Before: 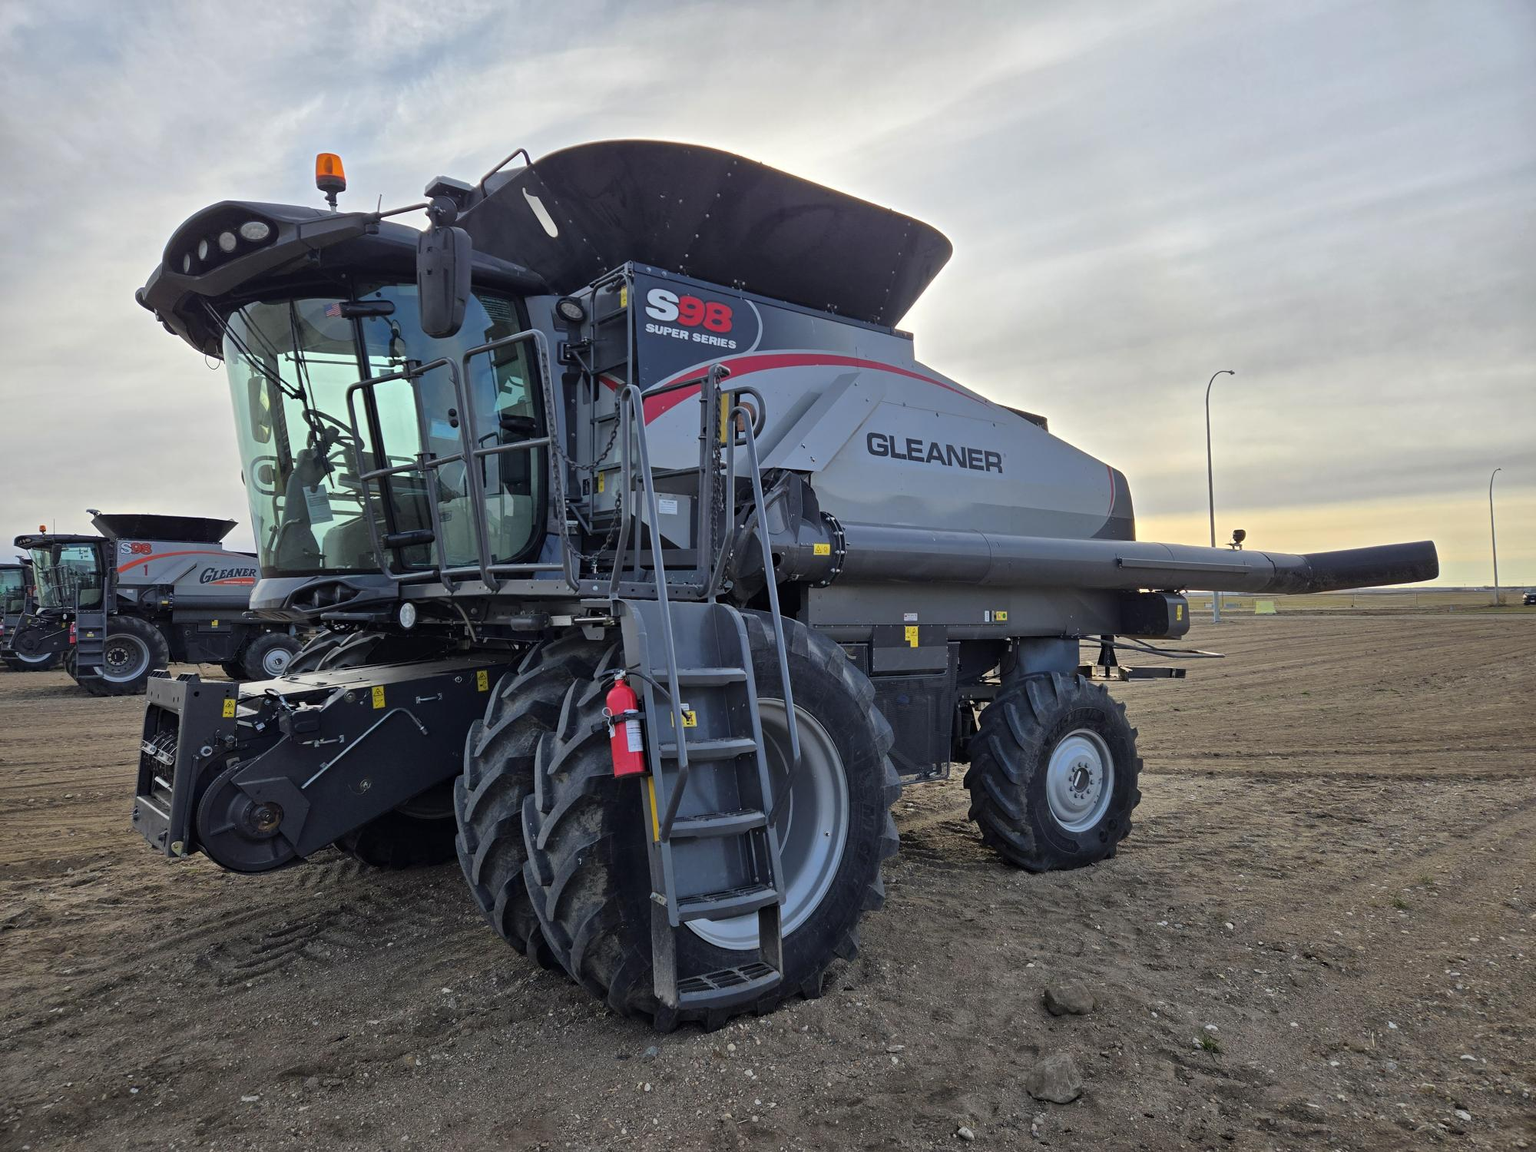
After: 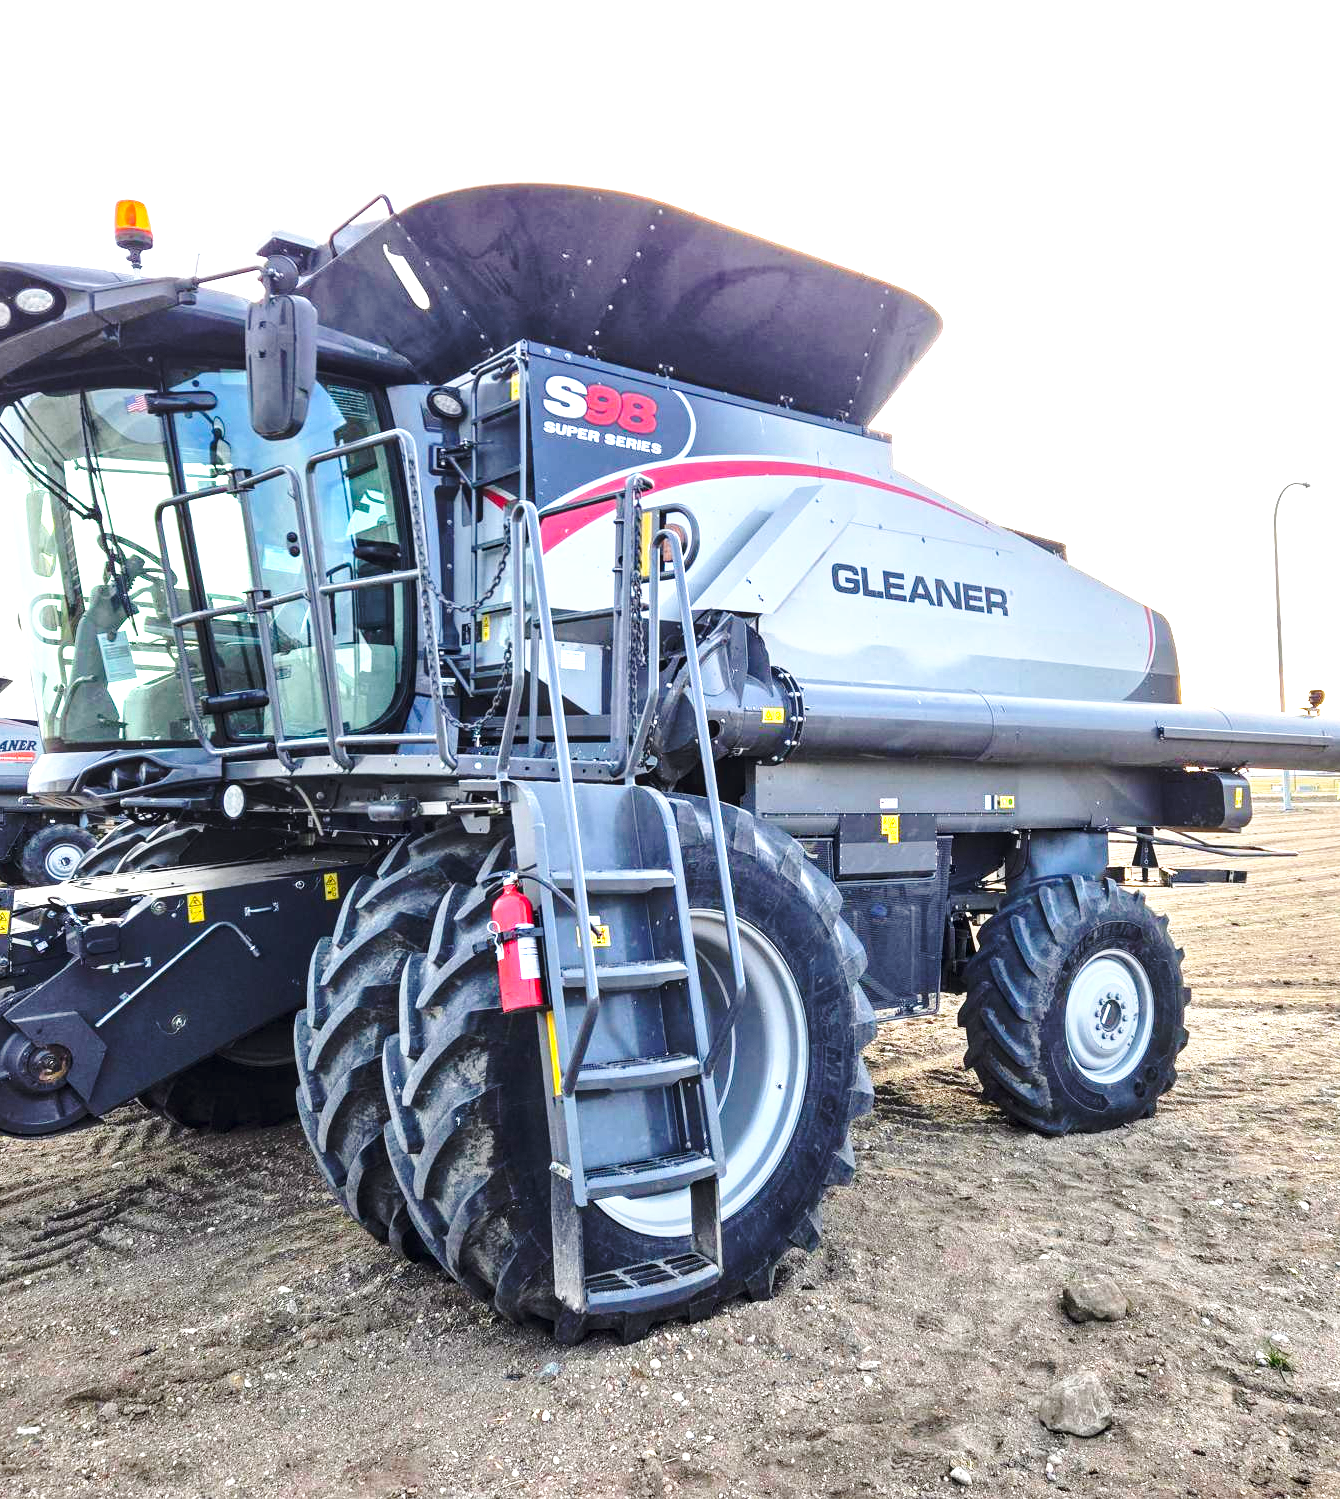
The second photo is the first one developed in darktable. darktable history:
tone curve: curves: ch0 [(0, 0) (0.389, 0.458) (0.745, 0.82) (0.849, 0.917) (0.919, 0.969) (1, 1)]; ch1 [(0, 0) (0.437, 0.404) (0.5, 0.5) (0.529, 0.55) (0.58, 0.6) (0.616, 0.649) (1, 1)]; ch2 [(0, 0) (0.442, 0.428) (0.5, 0.5) (0.525, 0.543) (0.585, 0.62) (1, 1)], preserve colors none
crop and rotate: left 14.853%, right 18.139%
base curve: curves: ch0 [(0, 0) (0.073, 0.04) (0.157, 0.139) (0.492, 0.492) (0.758, 0.758) (1, 1)], preserve colors none
exposure: black level correction 0, exposure 1.739 EV, compensate highlight preservation false
local contrast: on, module defaults
